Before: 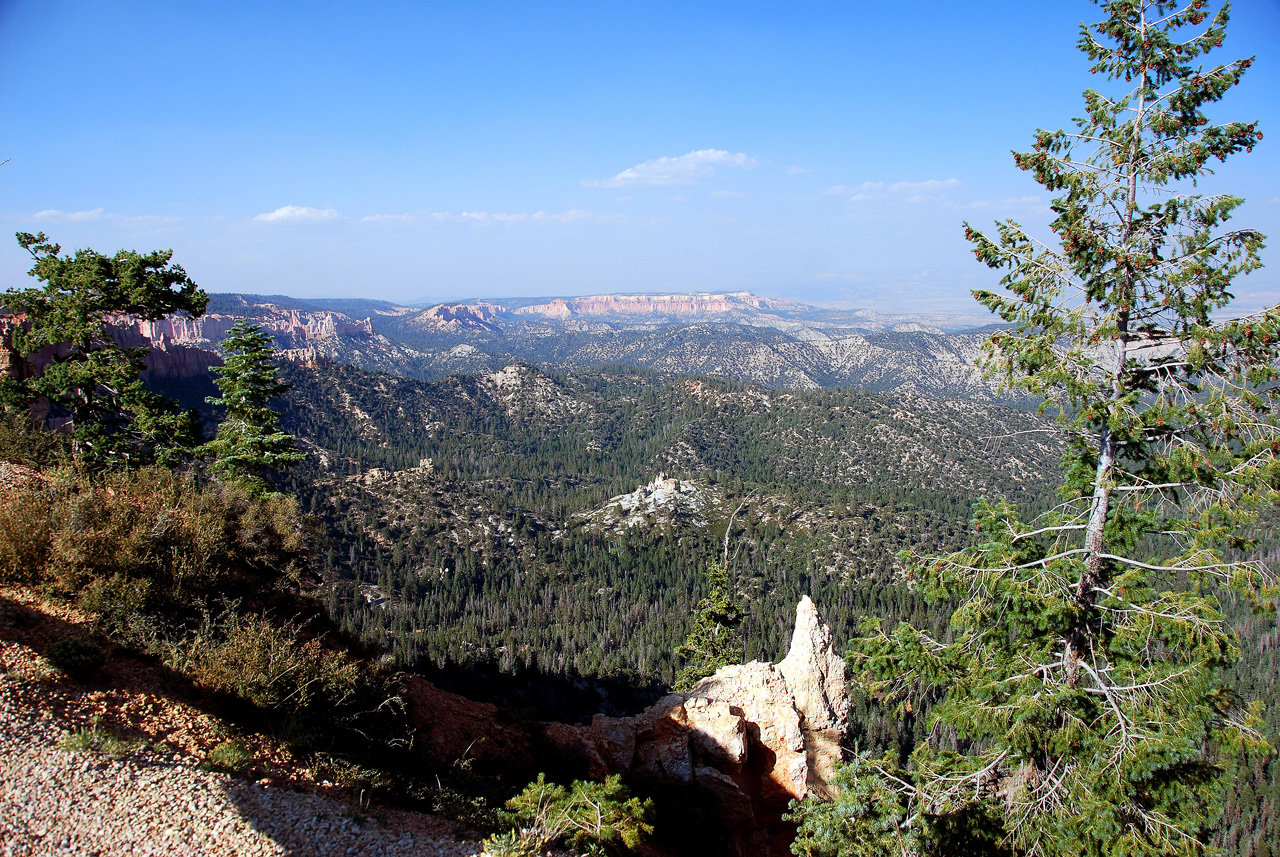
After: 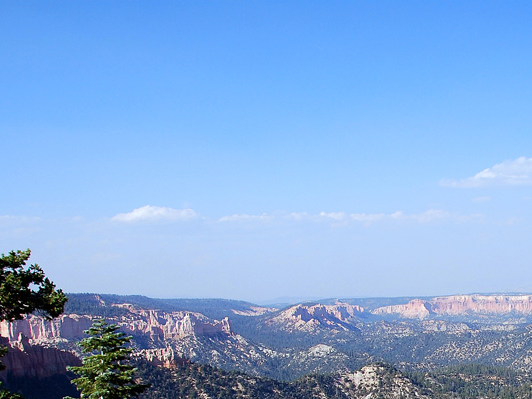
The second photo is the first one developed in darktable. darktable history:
crop and rotate: left 11.14%, top 0.073%, right 47.289%, bottom 53.327%
